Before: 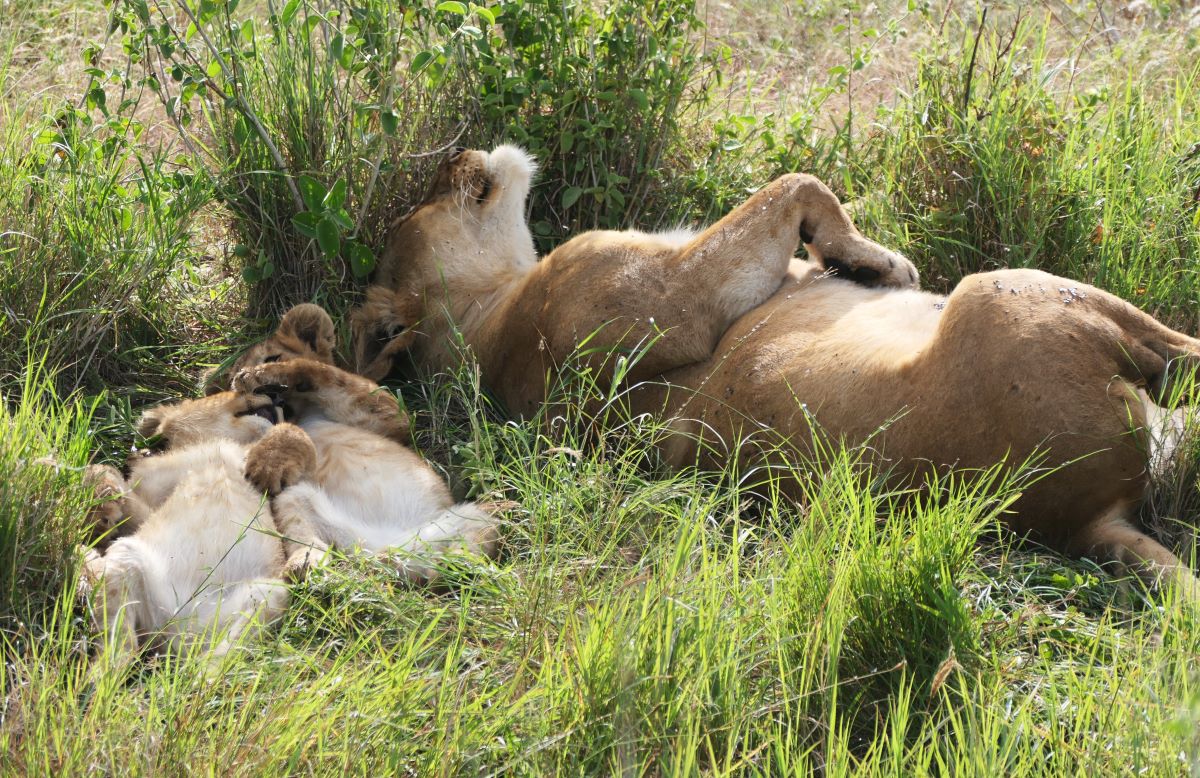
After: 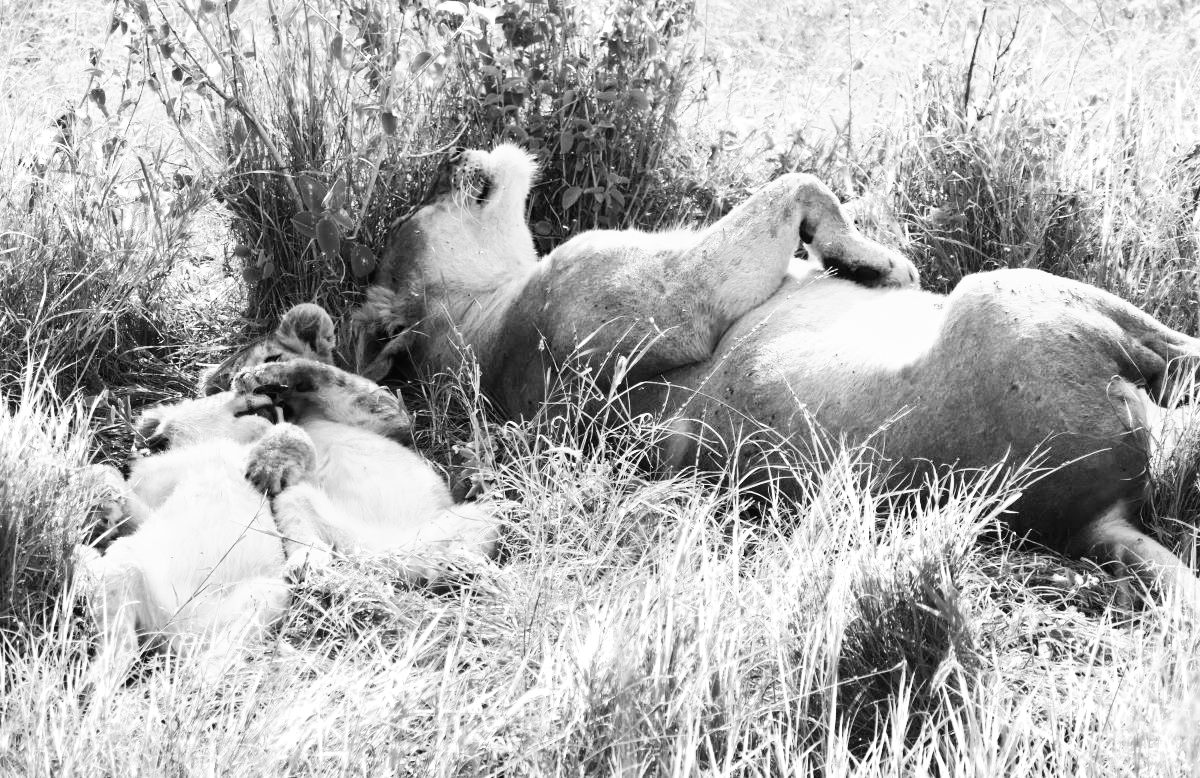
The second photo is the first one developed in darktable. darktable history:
exposure: black level correction 0.001, exposure 0.14 EV, compensate highlight preservation false
white balance: red 0.871, blue 1.249
color zones: curves: ch0 [(0.002, 0.593) (0.143, 0.417) (0.285, 0.541) (0.455, 0.289) (0.608, 0.327) (0.727, 0.283) (0.869, 0.571) (1, 0.603)]; ch1 [(0, 0) (0.143, 0) (0.286, 0) (0.429, 0) (0.571, 0) (0.714, 0) (0.857, 0)]
base curve: curves: ch0 [(0, 0) (0.007, 0.004) (0.027, 0.03) (0.046, 0.07) (0.207, 0.54) (0.442, 0.872) (0.673, 0.972) (1, 1)], preserve colors none
